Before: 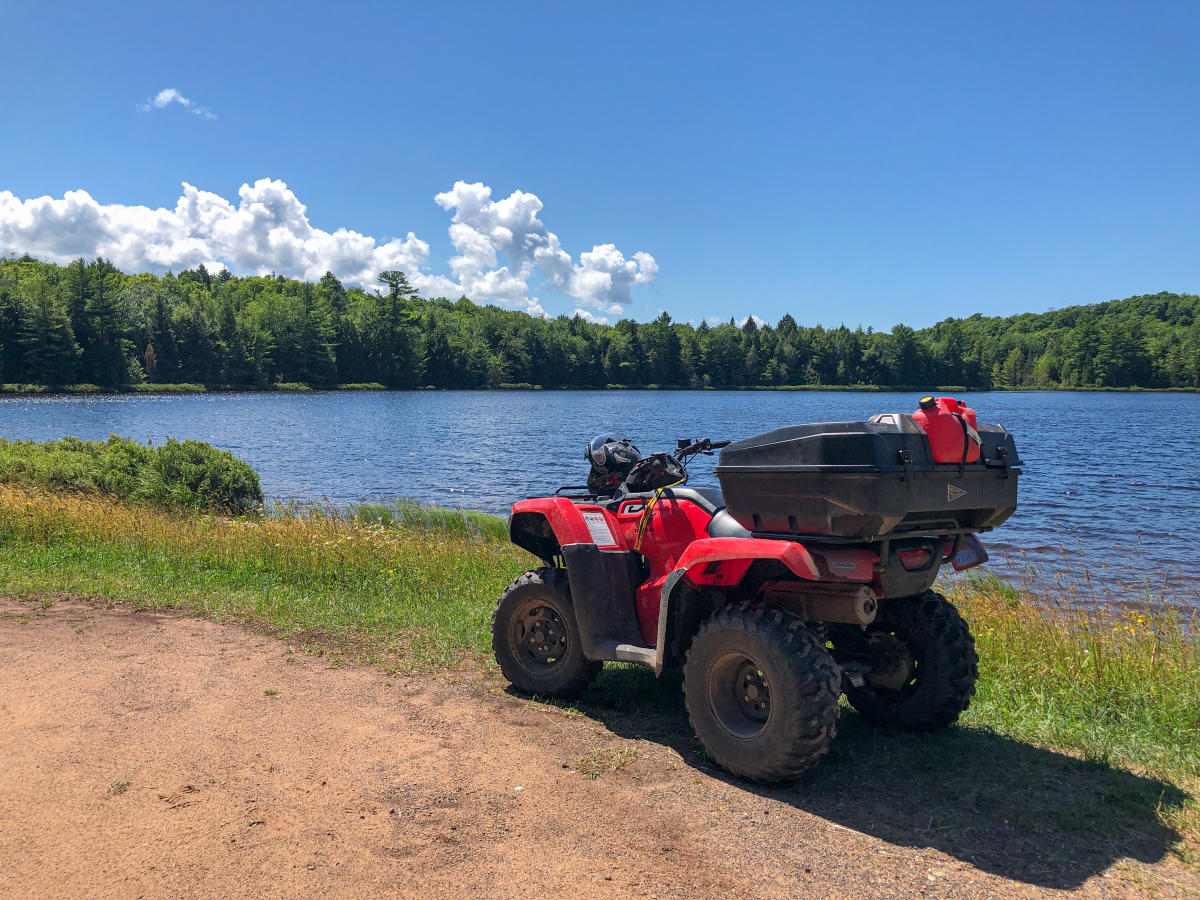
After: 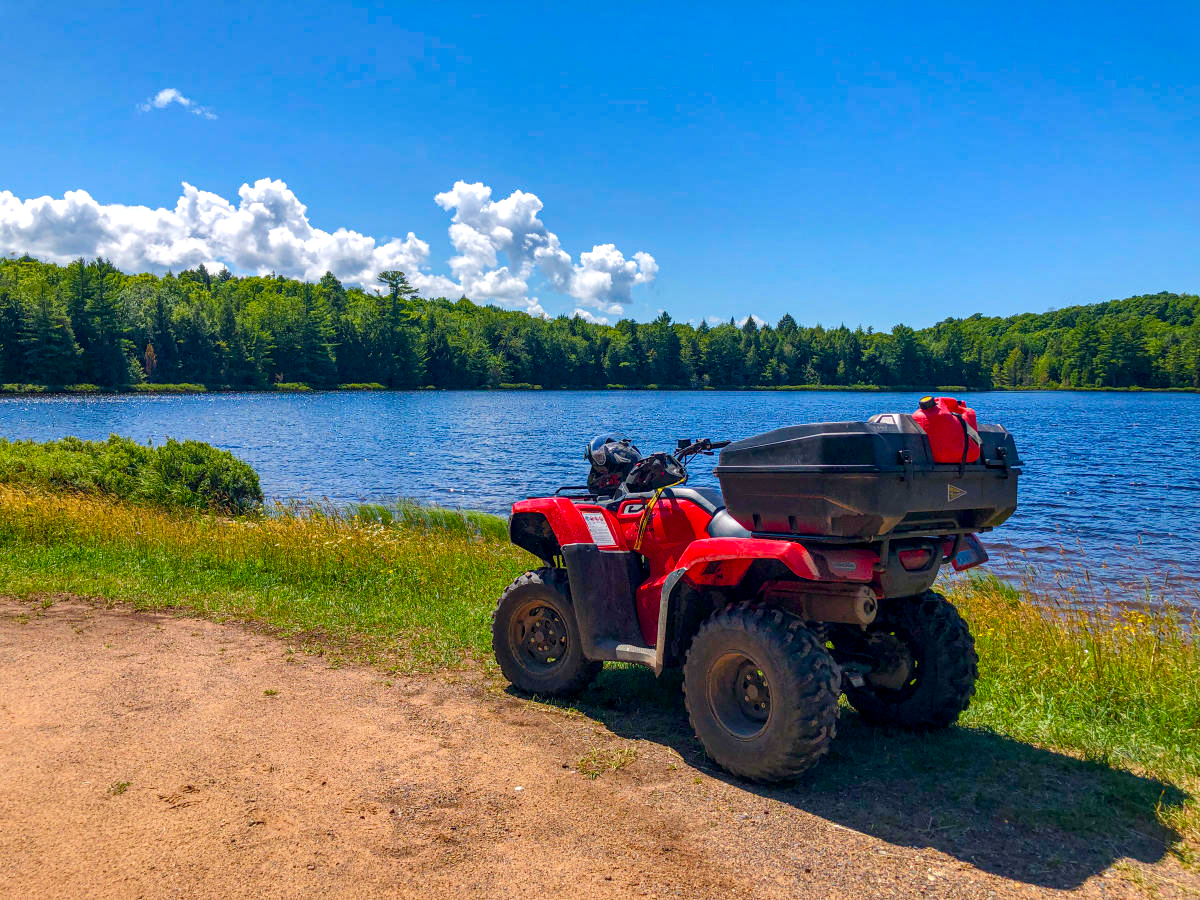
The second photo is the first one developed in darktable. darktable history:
color balance rgb: linear chroma grading › global chroma 15.539%, perceptual saturation grading › global saturation 20%, perceptual saturation grading › highlights -25.608%, perceptual saturation grading › shadows 49.455%, global vibrance 20%
local contrast: on, module defaults
